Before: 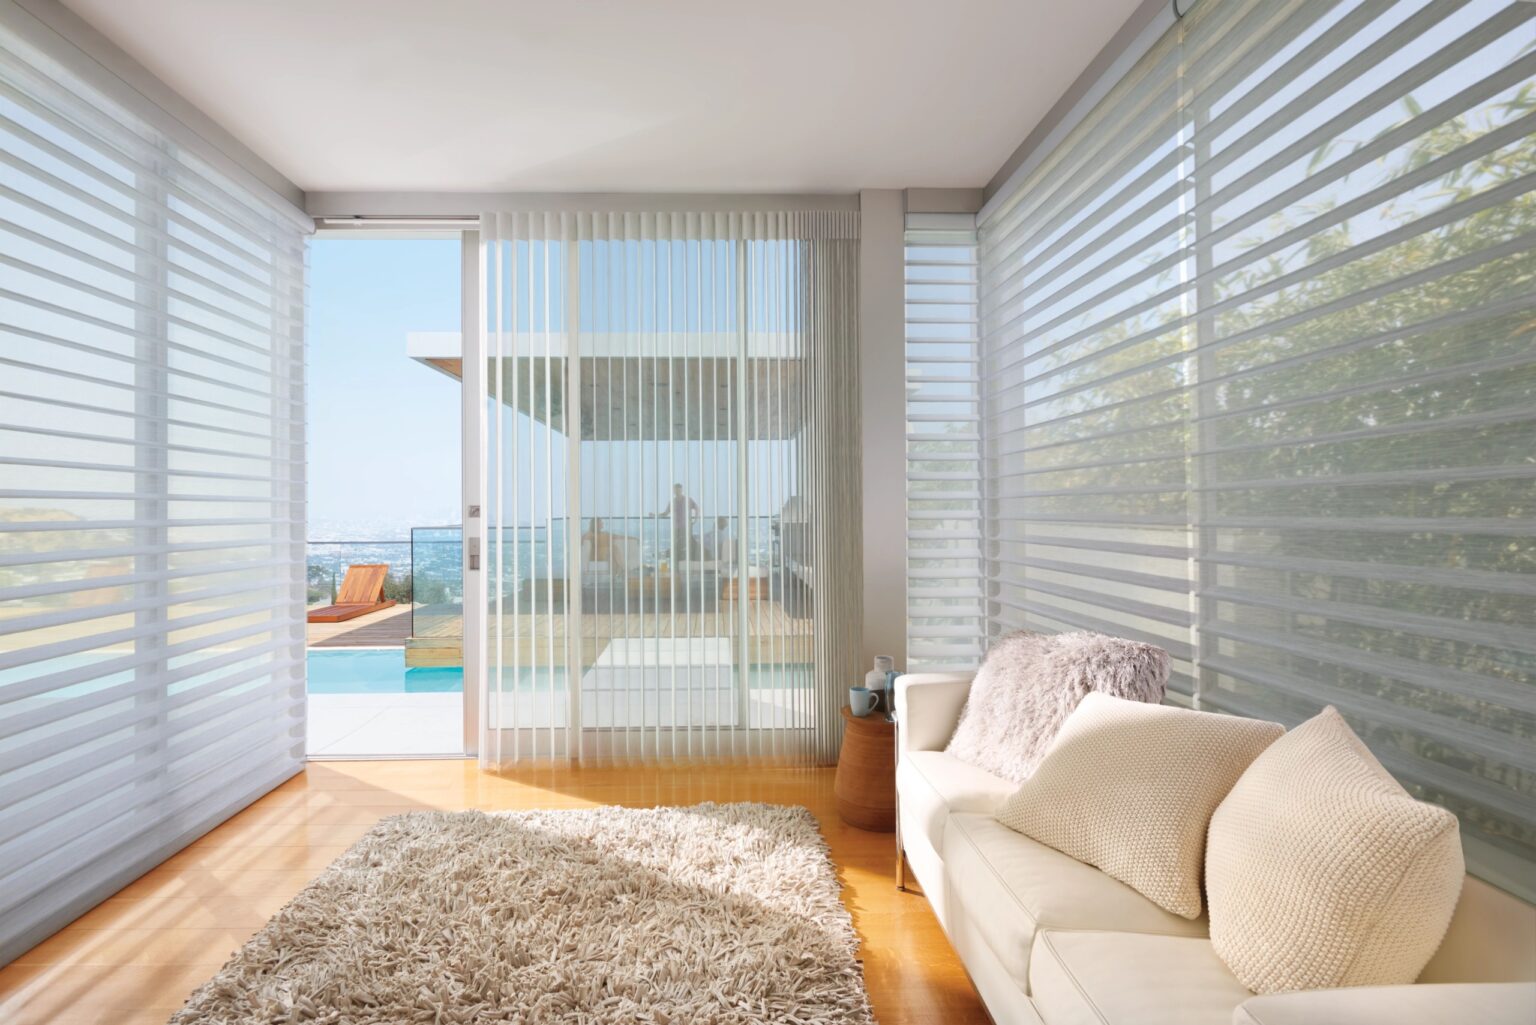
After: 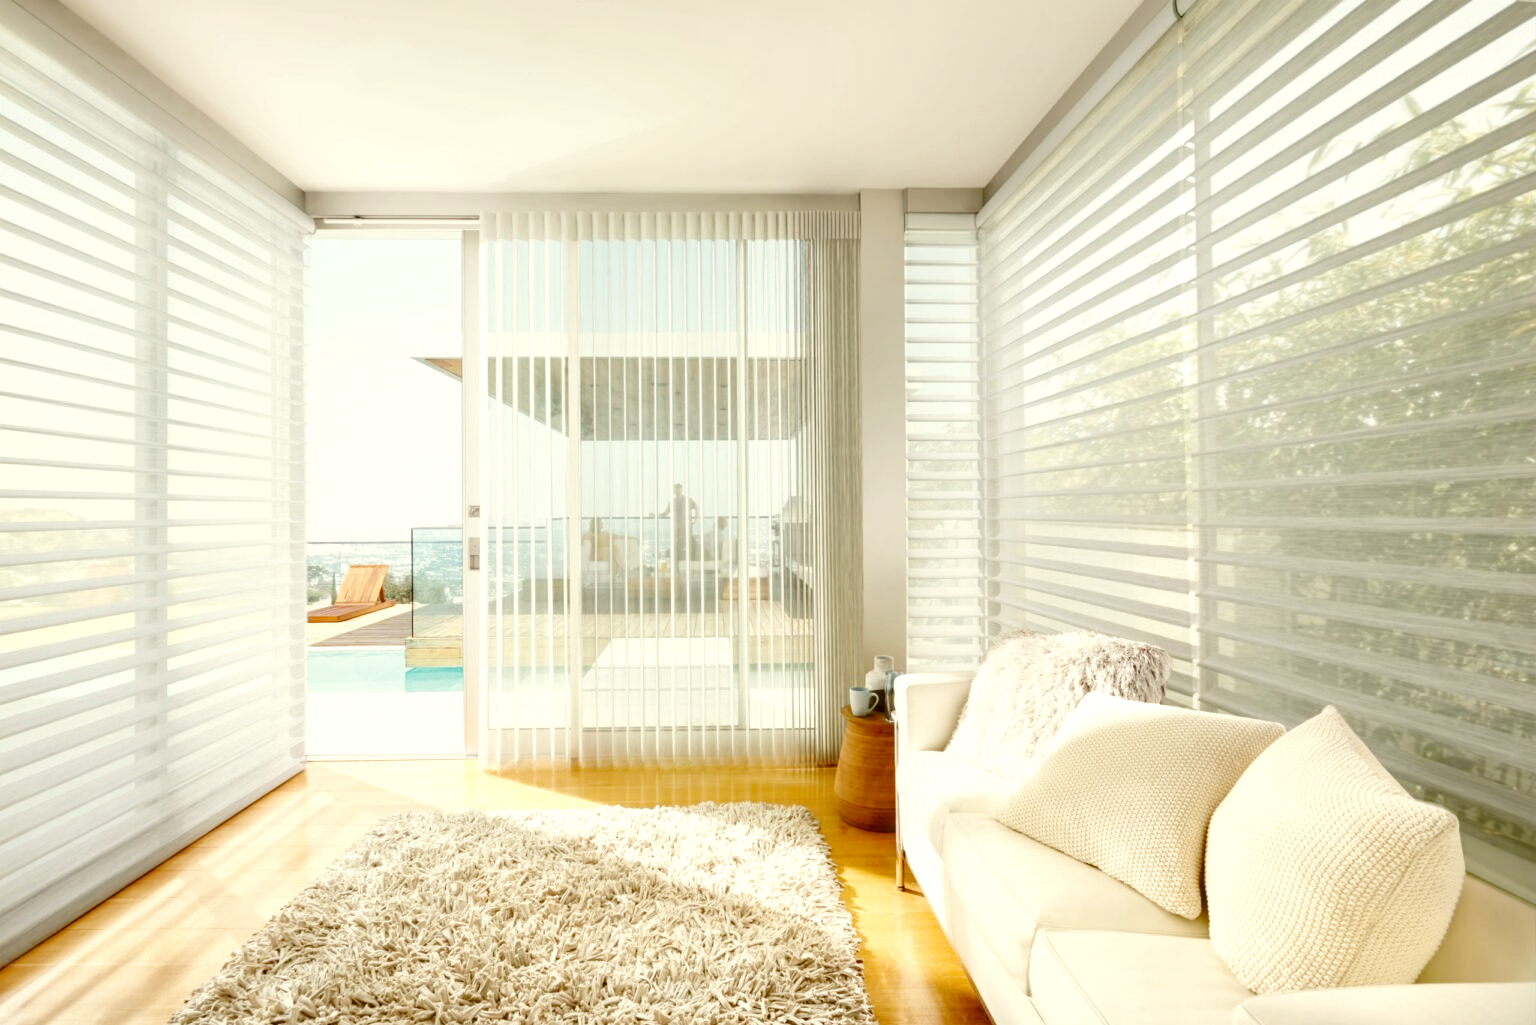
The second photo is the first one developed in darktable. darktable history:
base curve: curves: ch0 [(0, 0.007) (0.028, 0.063) (0.121, 0.311) (0.46, 0.743) (0.859, 0.957) (1, 1)], exposure shift 0.01, preserve colors none
local contrast: highlights 60%, shadows 62%, detail 160%
color correction: highlights a* -1.65, highlights b* 10.45, shadows a* 0.426, shadows b* 19.11
